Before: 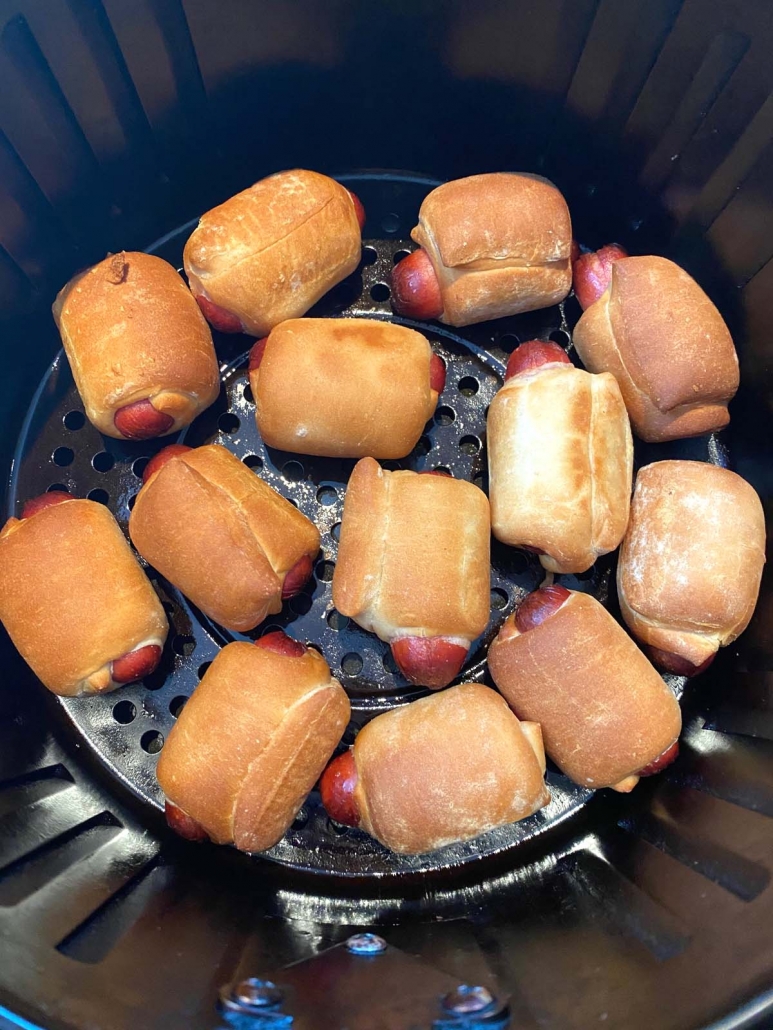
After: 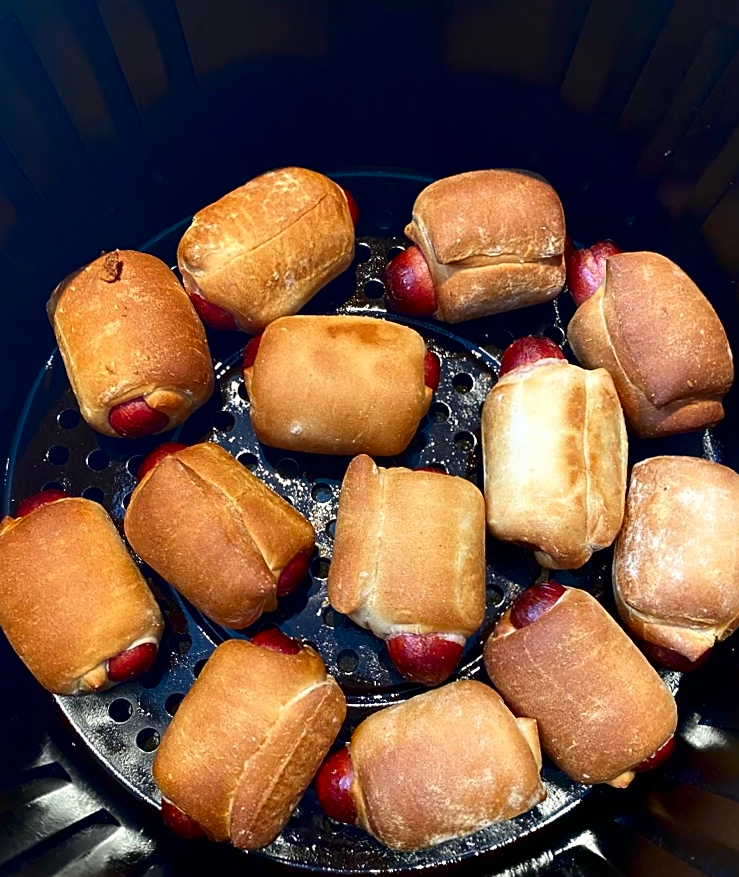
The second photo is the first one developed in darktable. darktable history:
contrast equalizer: octaves 7, y [[0.5 ×4, 0.524, 0.59], [0.5 ×6], [0.5 ×6], [0, 0, 0, 0.01, 0.045, 0.012], [0, 0, 0, 0.044, 0.195, 0.131]], mix 0.137
crop and rotate: angle 0.277°, left 0.413%, right 3.367%, bottom 14.248%
contrast brightness saturation: contrast 0.194, brightness -0.224, saturation 0.117
sharpen: on, module defaults
